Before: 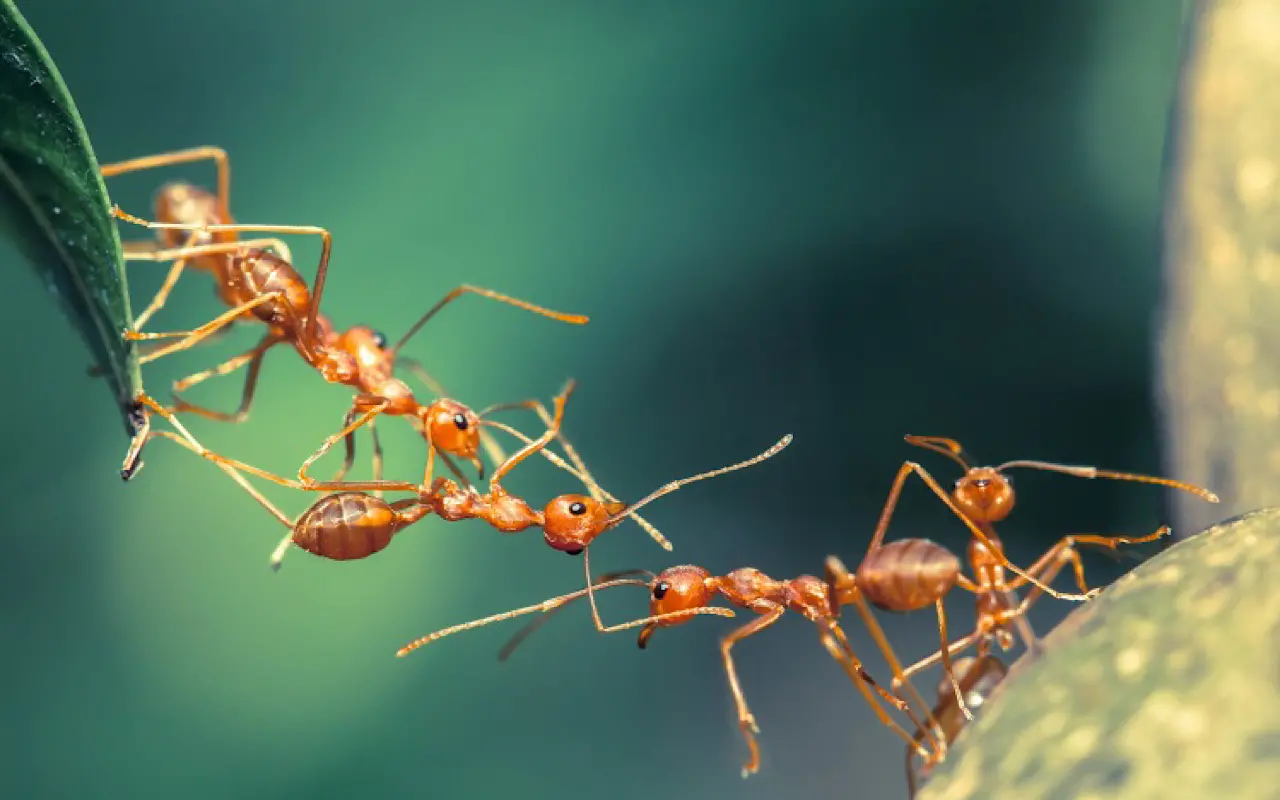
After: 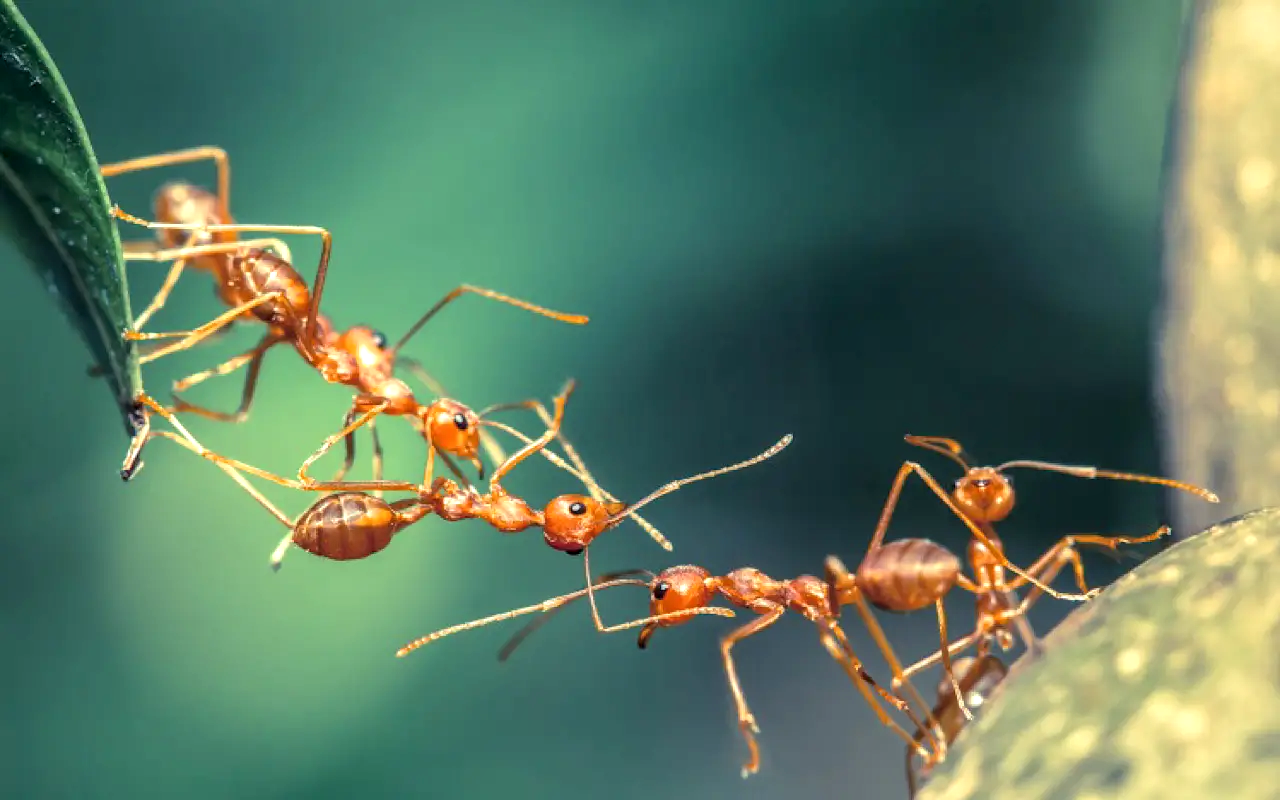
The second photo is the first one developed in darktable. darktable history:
exposure: black level correction 0.001, exposure 0.194 EV, compensate exposure bias true, compensate highlight preservation false
local contrast: on, module defaults
